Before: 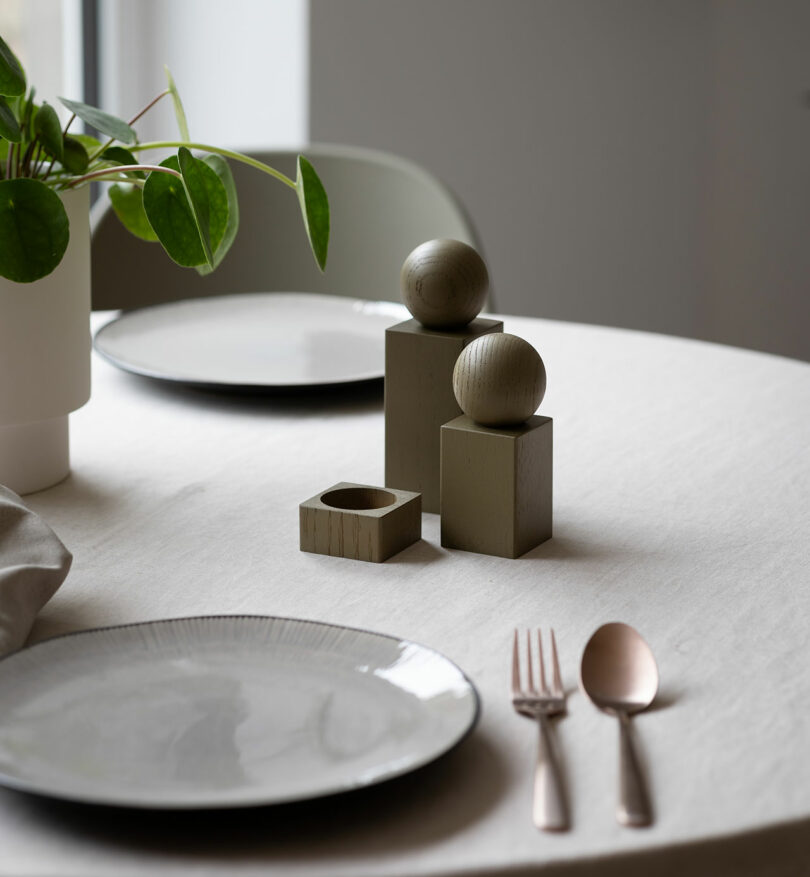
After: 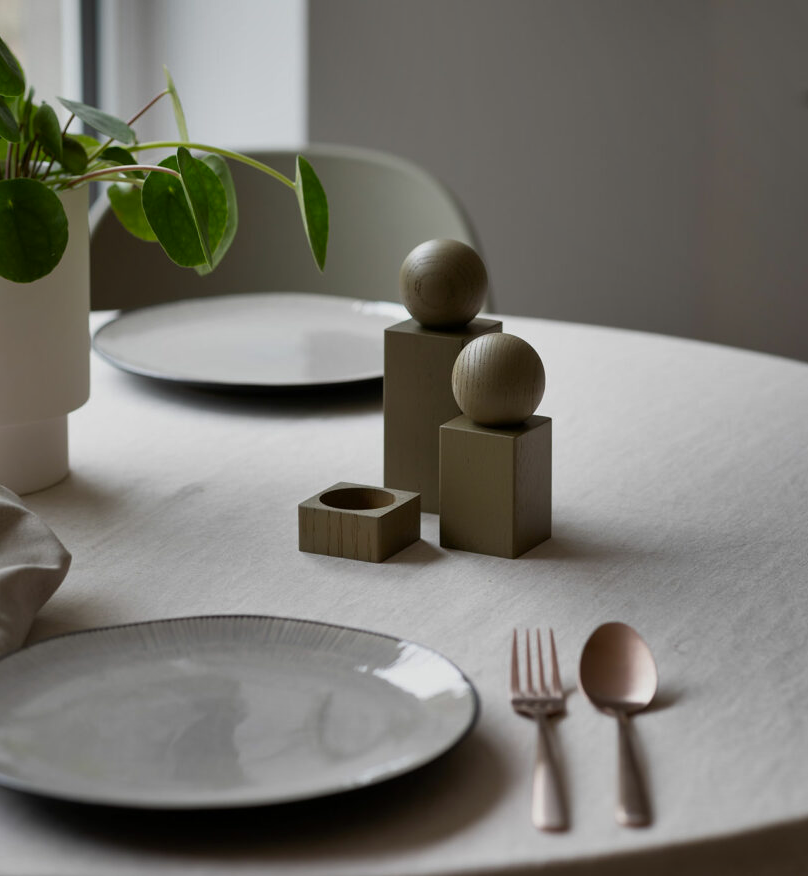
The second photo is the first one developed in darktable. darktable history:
crop and rotate: left 0.126%, bottom 0.002%
shadows and highlights: shadows 78.92, white point adjustment -9.08, highlights -61.25, soften with gaussian
